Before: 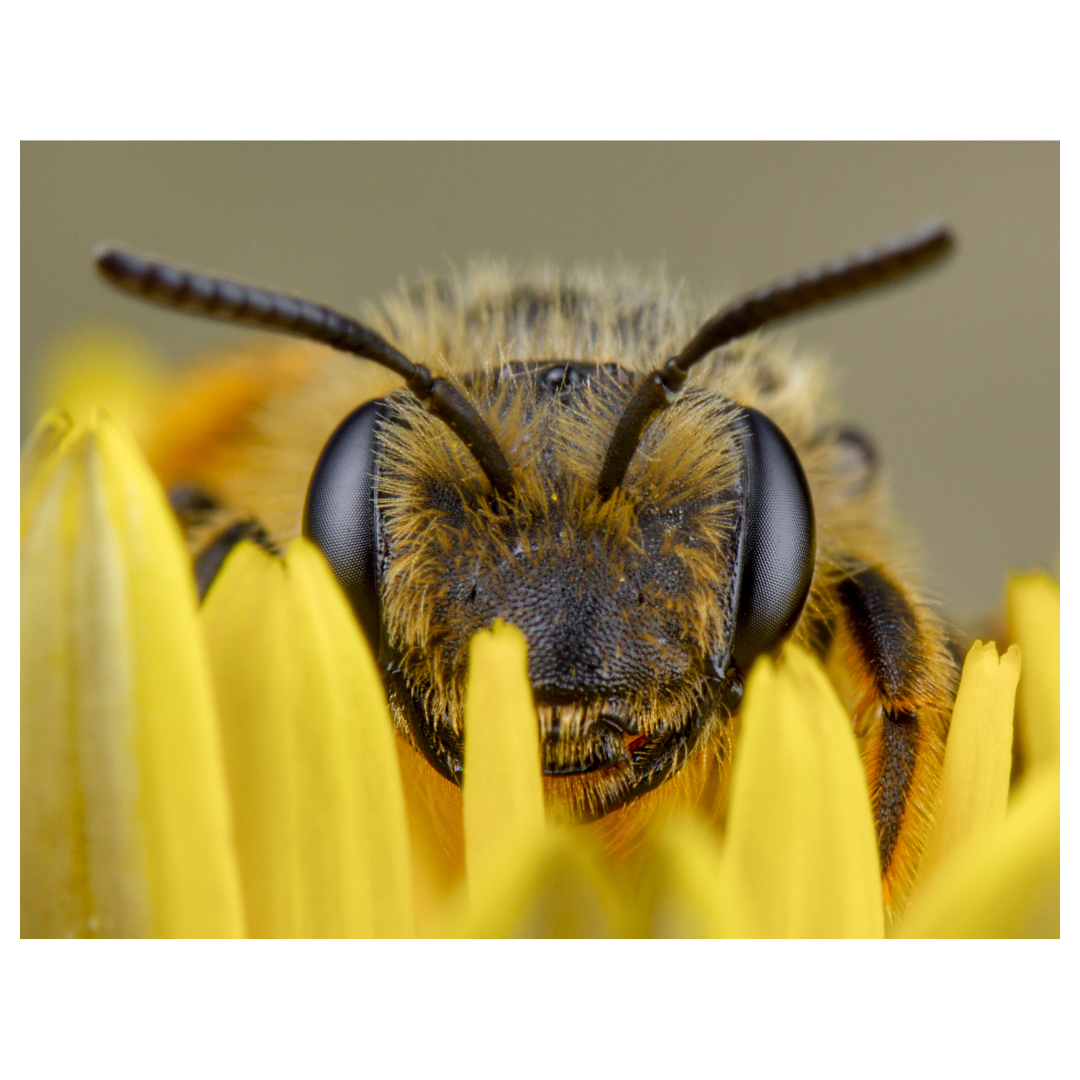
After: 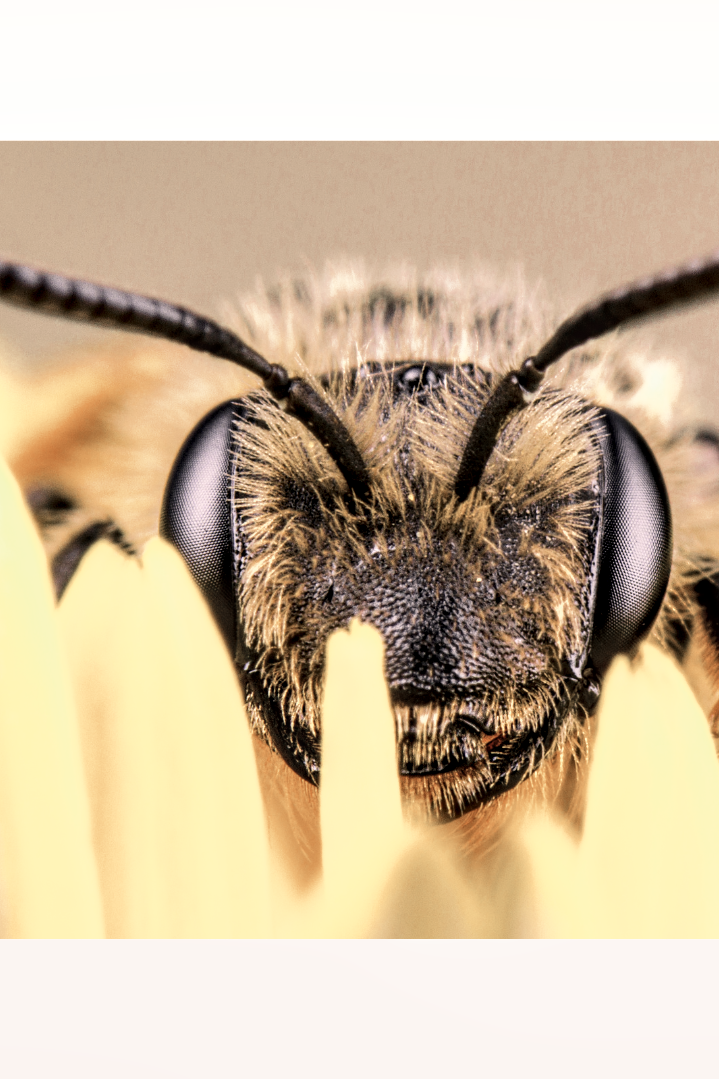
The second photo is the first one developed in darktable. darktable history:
color zones: curves: ch0 [(0, 0.5) (0.125, 0.4) (0.25, 0.5) (0.375, 0.4) (0.5, 0.4) (0.625, 0.6) (0.75, 0.6) (0.875, 0.5)]; ch1 [(0, 0.35) (0.125, 0.45) (0.25, 0.35) (0.375, 0.35) (0.5, 0.35) (0.625, 0.35) (0.75, 0.45) (0.875, 0.35)]; ch2 [(0, 0.6) (0.125, 0.5) (0.25, 0.5) (0.375, 0.6) (0.5, 0.6) (0.625, 0.5) (0.75, 0.5) (0.875, 0.5)], mix 42.95%
local contrast: detail 144%
contrast brightness saturation: contrast 0.104, saturation -0.366
color correction: highlights a* 12.12, highlights b* 5.44
crop and rotate: left 13.363%, right 20.049%
base curve: curves: ch0 [(0, 0) (0.007, 0.004) (0.027, 0.03) (0.046, 0.07) (0.207, 0.54) (0.442, 0.872) (0.673, 0.972) (1, 1)]
velvia: on, module defaults
